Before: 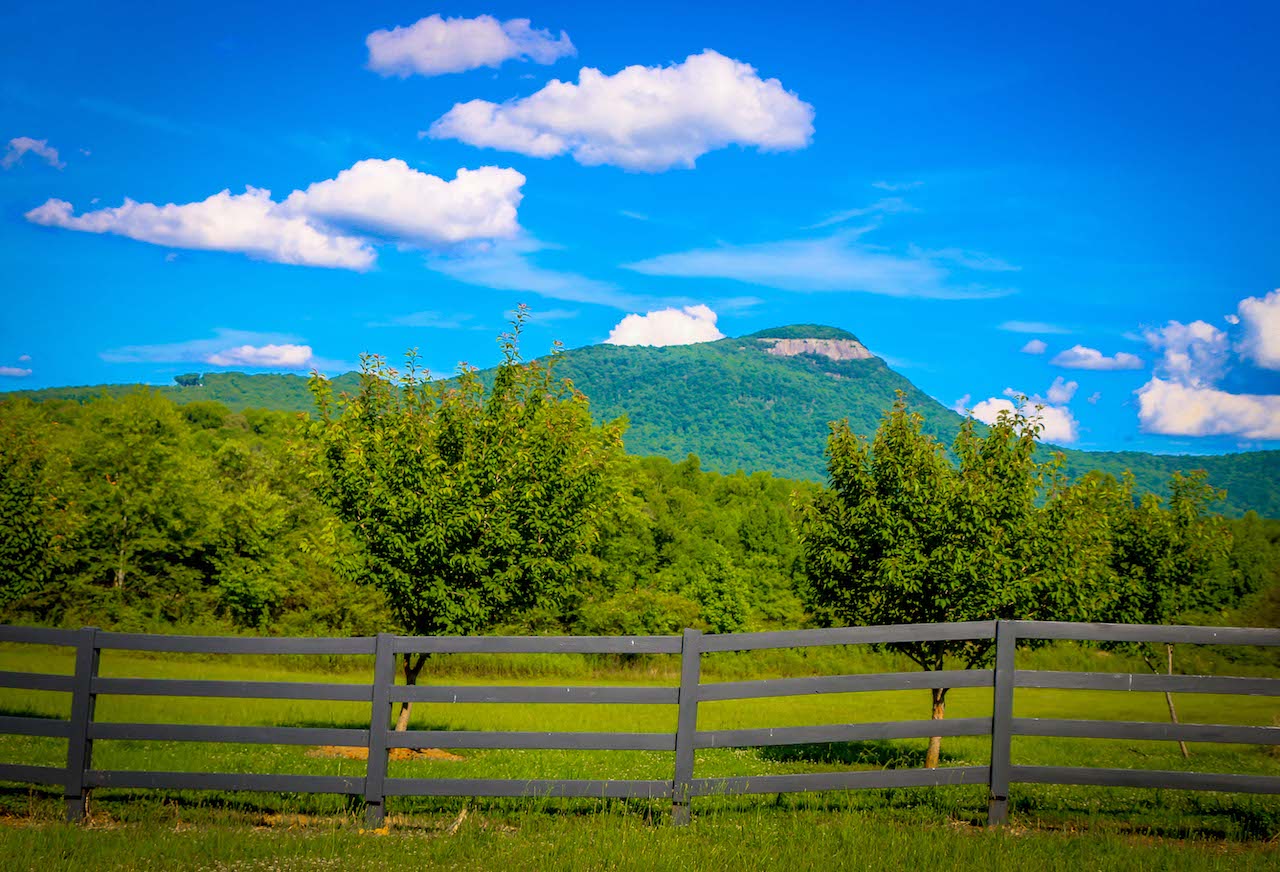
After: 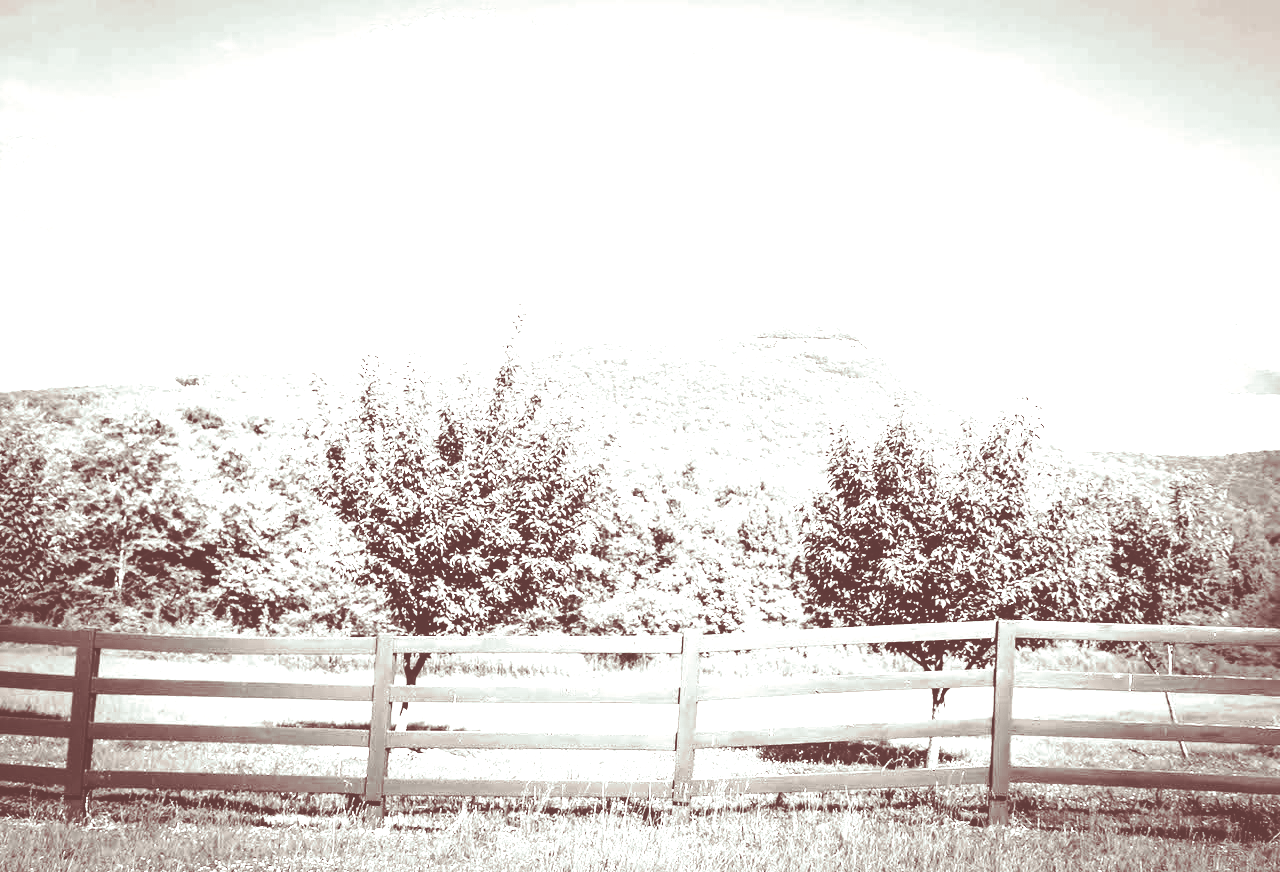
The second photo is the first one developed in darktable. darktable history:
white balance: emerald 1
rgb curve: curves: ch0 [(0, 0) (0.21, 0.15) (0.24, 0.21) (0.5, 0.75) (0.75, 0.96) (0.89, 0.99) (1, 1)]; ch1 [(0, 0.02) (0.21, 0.13) (0.25, 0.2) (0.5, 0.67) (0.75, 0.9) (0.89, 0.97) (1, 1)]; ch2 [(0, 0.02) (0.21, 0.13) (0.25, 0.2) (0.5, 0.67) (0.75, 0.9) (0.89, 0.97) (1, 1)], compensate middle gray true
split-toning: highlights › hue 180°
colorize: hue 34.49°, saturation 35.33%, source mix 100%, lightness 55%, version 1
